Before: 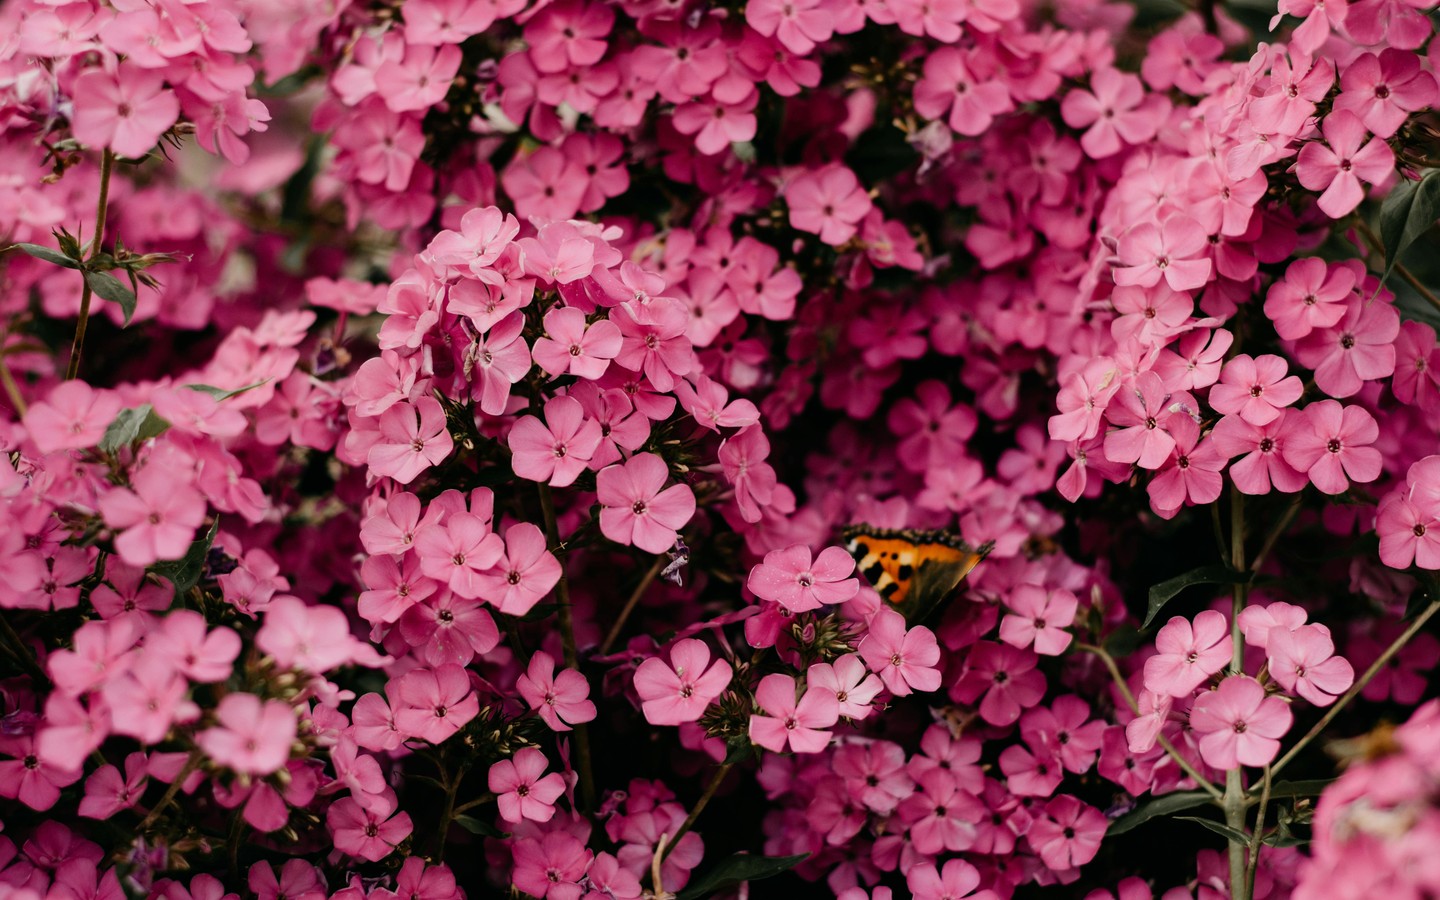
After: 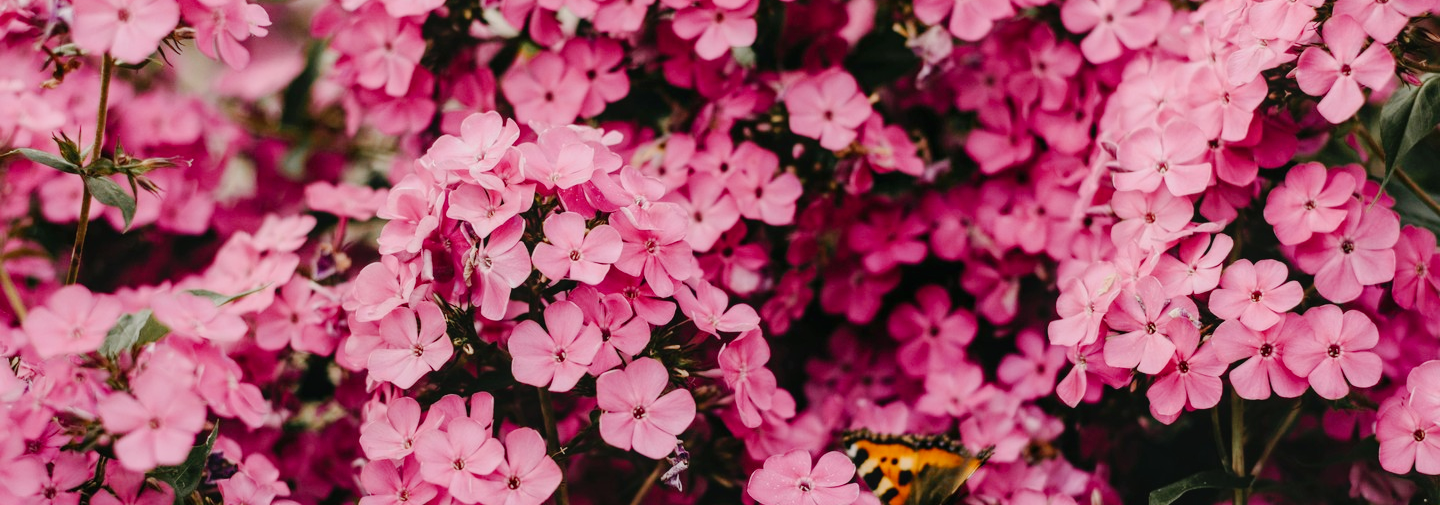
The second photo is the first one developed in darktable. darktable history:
tone curve: curves: ch0 [(0, 0) (0.003, 0.004) (0.011, 0.015) (0.025, 0.033) (0.044, 0.059) (0.069, 0.092) (0.1, 0.132) (0.136, 0.18) (0.177, 0.235) (0.224, 0.297) (0.277, 0.366) (0.335, 0.44) (0.399, 0.52) (0.468, 0.594) (0.543, 0.661) (0.623, 0.727) (0.709, 0.79) (0.801, 0.86) (0.898, 0.928) (1, 1)], preserve colors none
local contrast: detail 109%
crop and rotate: top 10.564%, bottom 33.32%
